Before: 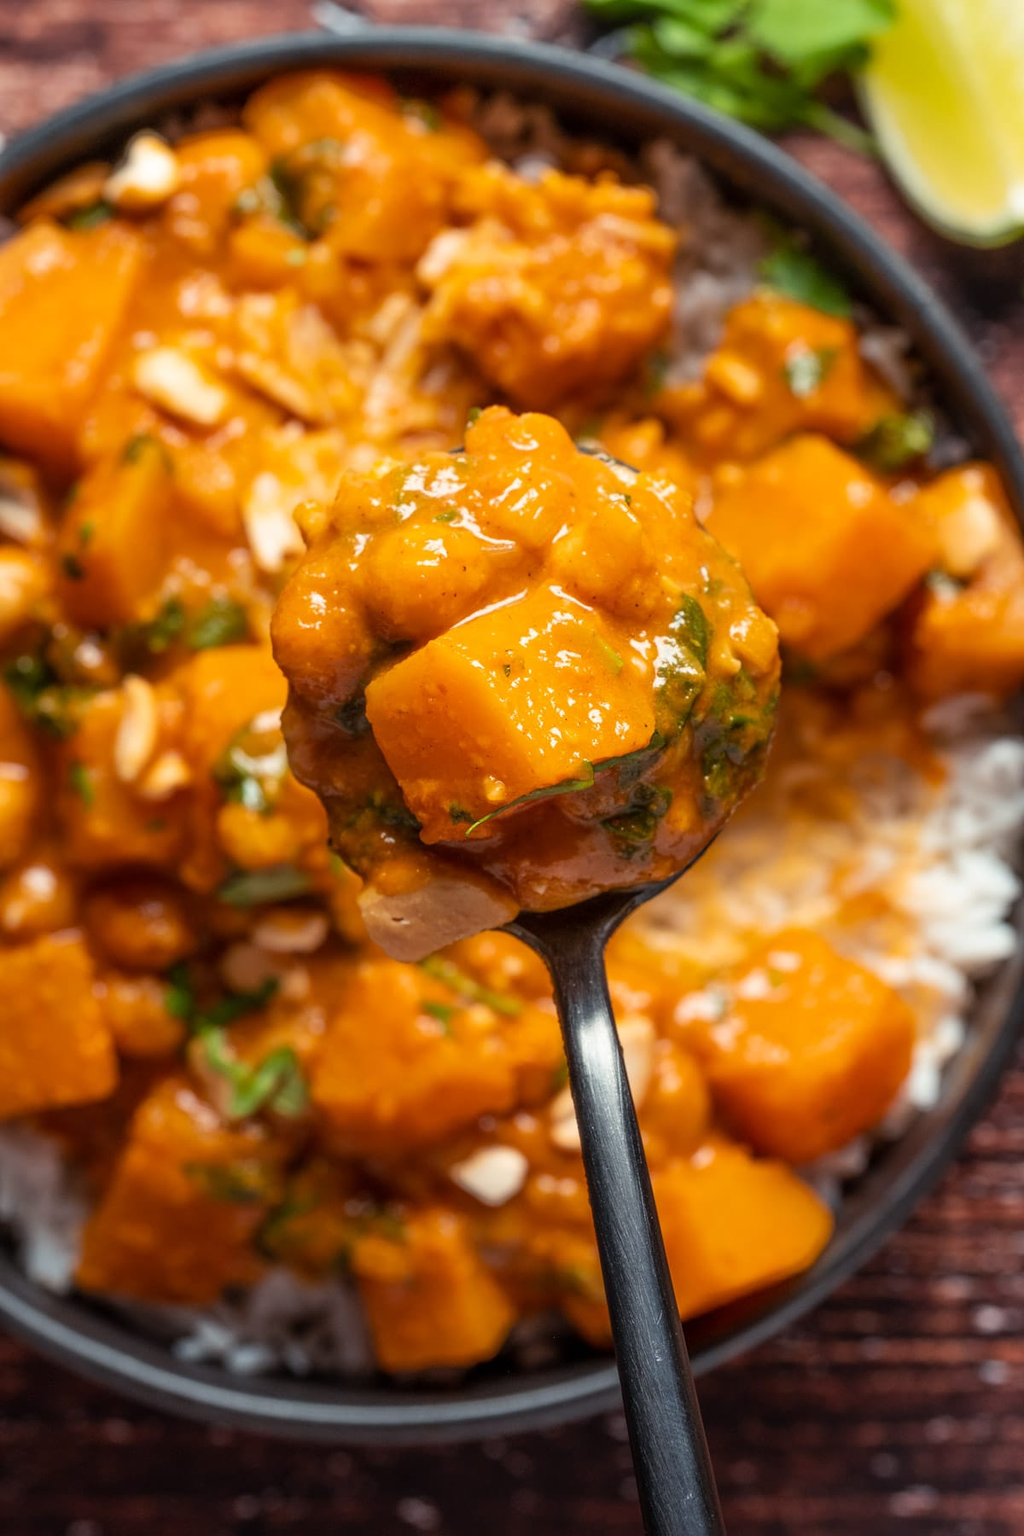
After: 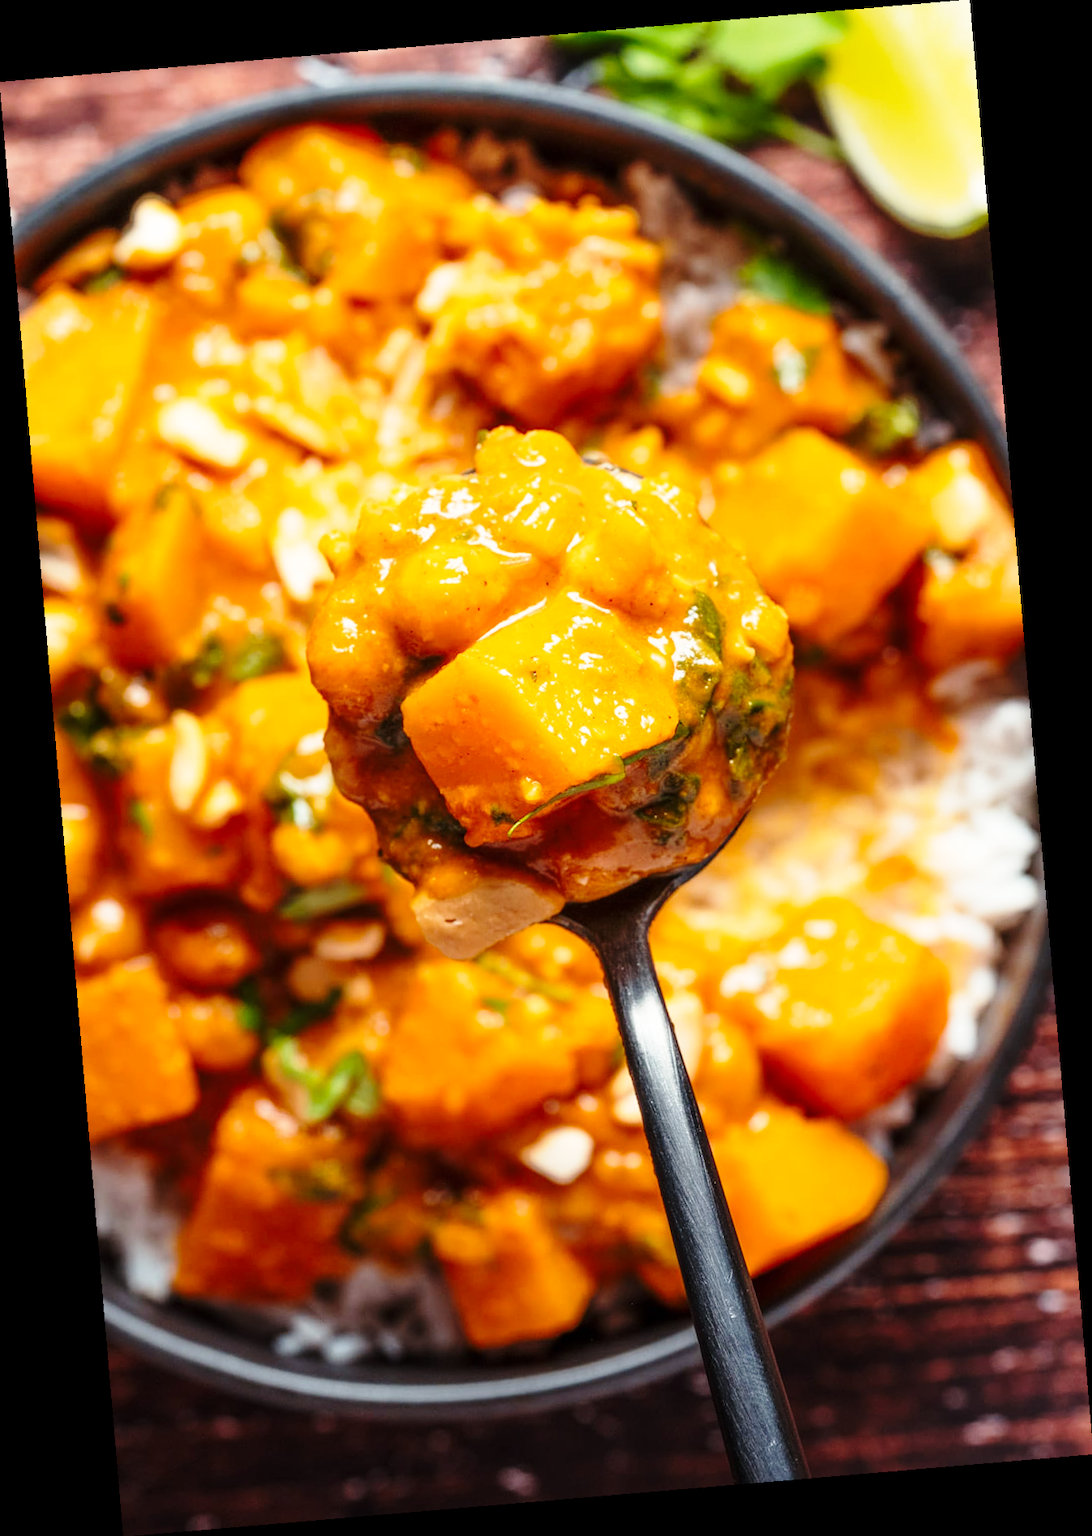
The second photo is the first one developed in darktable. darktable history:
base curve: curves: ch0 [(0, 0) (0.028, 0.03) (0.121, 0.232) (0.46, 0.748) (0.859, 0.968) (1, 1)], preserve colors none
rotate and perspective: rotation -4.86°, automatic cropping off
